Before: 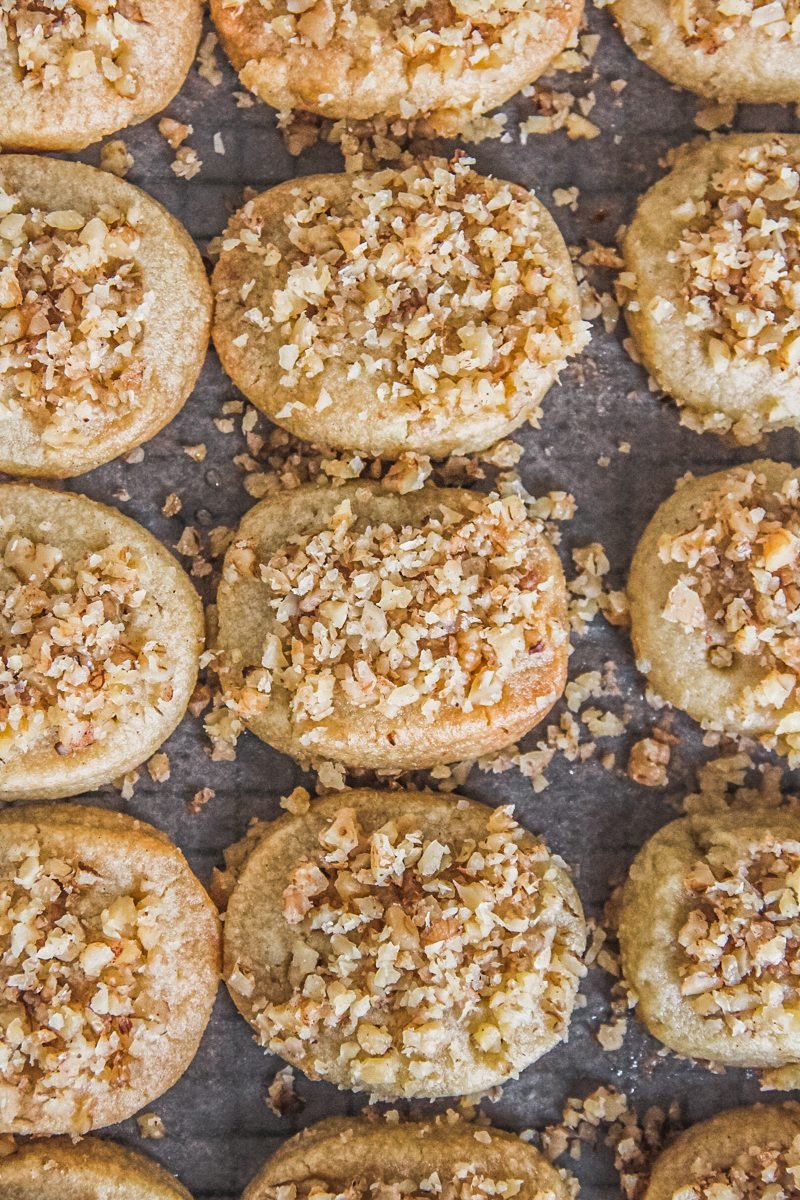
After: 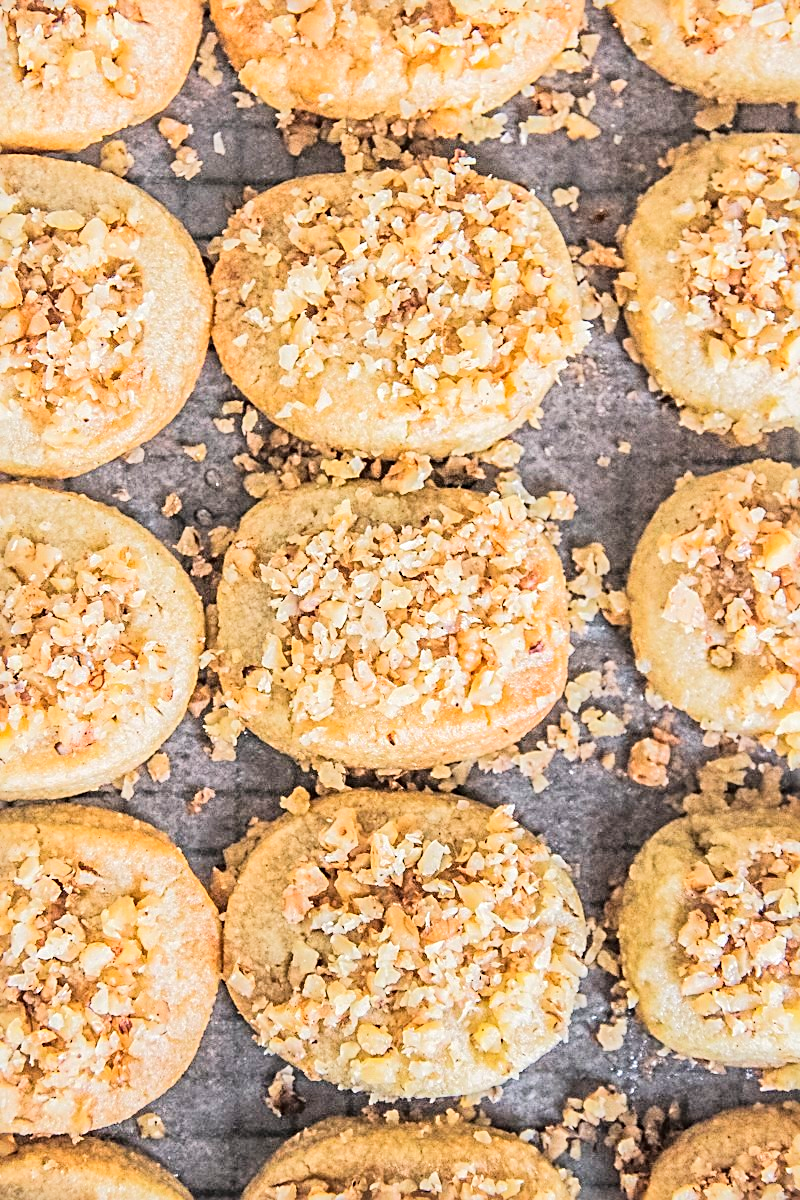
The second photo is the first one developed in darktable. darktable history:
tone equalizer: -7 EV 0.162 EV, -6 EV 0.635 EV, -5 EV 1.14 EV, -4 EV 1.37 EV, -3 EV 1.17 EV, -2 EV 0.6 EV, -1 EV 0.15 EV, edges refinement/feathering 500, mask exposure compensation -1.57 EV, preserve details no
sharpen: radius 3.075
